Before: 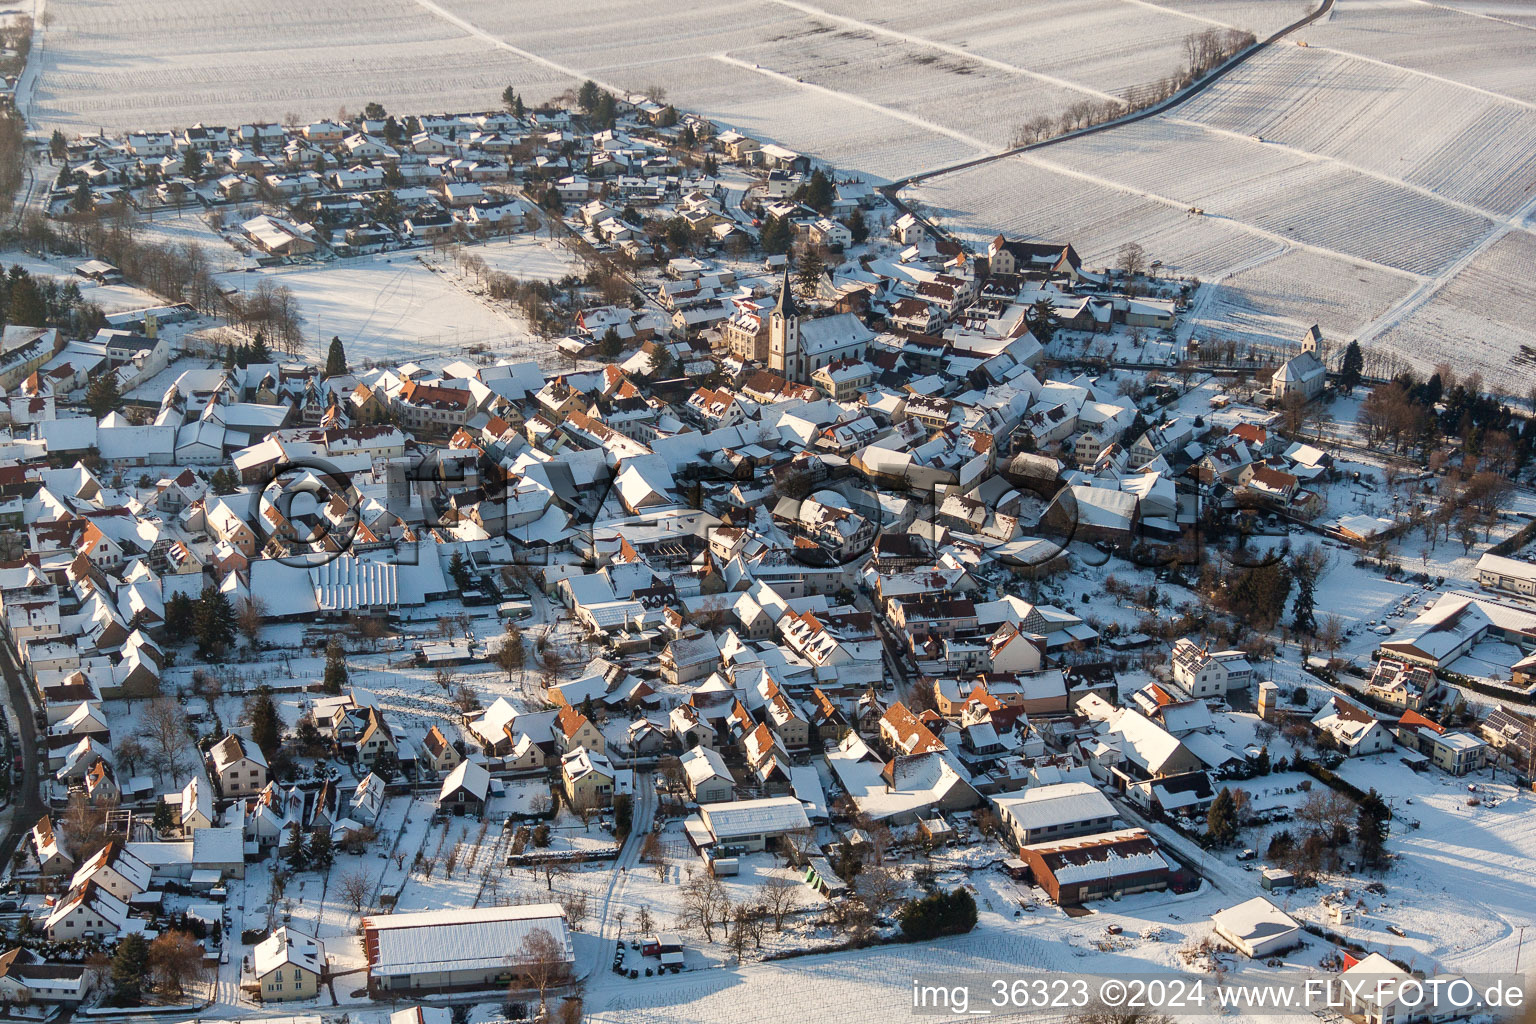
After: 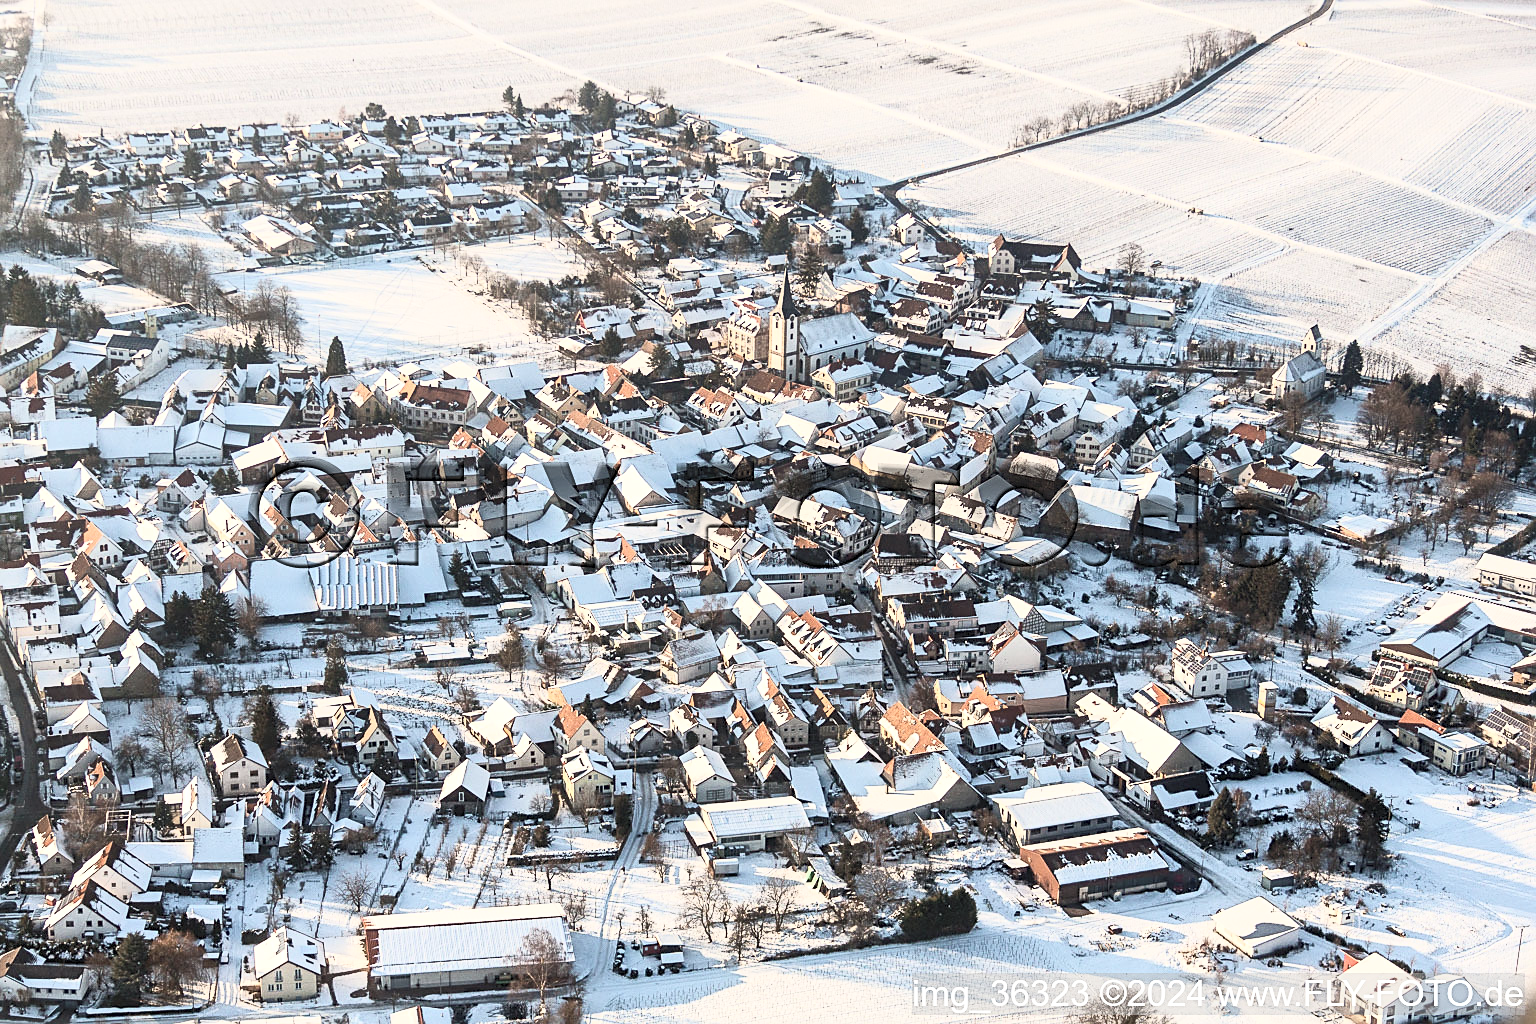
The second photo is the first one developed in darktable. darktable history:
contrast brightness saturation: contrast 0.438, brightness 0.55, saturation -0.207
sharpen: on, module defaults
